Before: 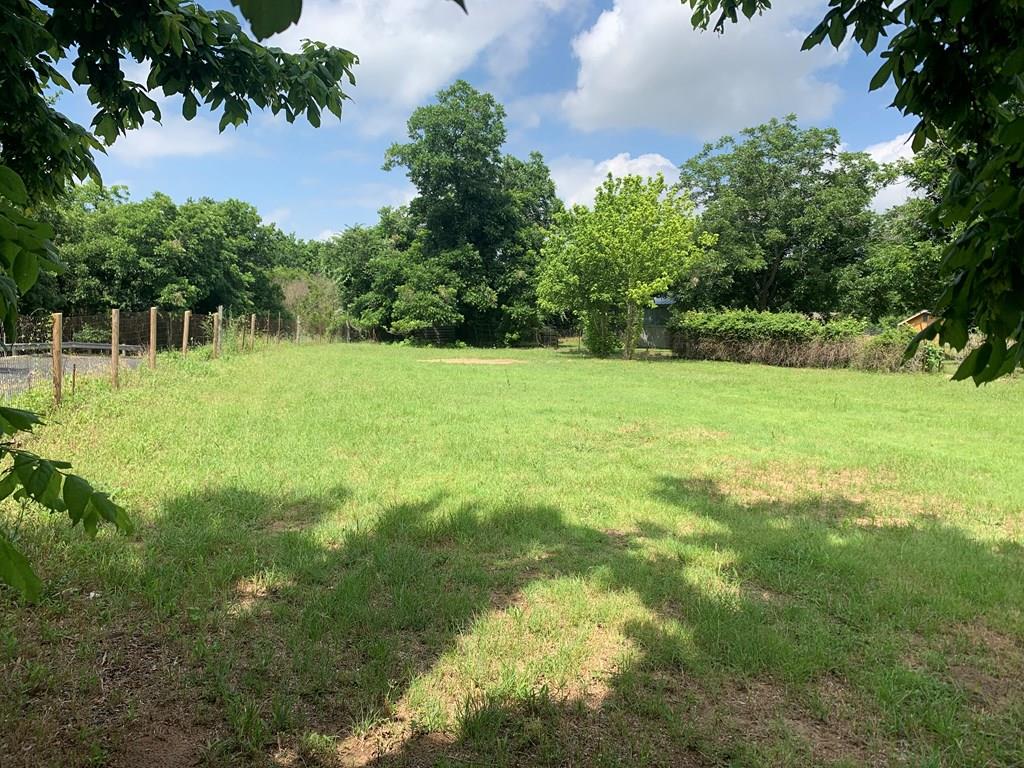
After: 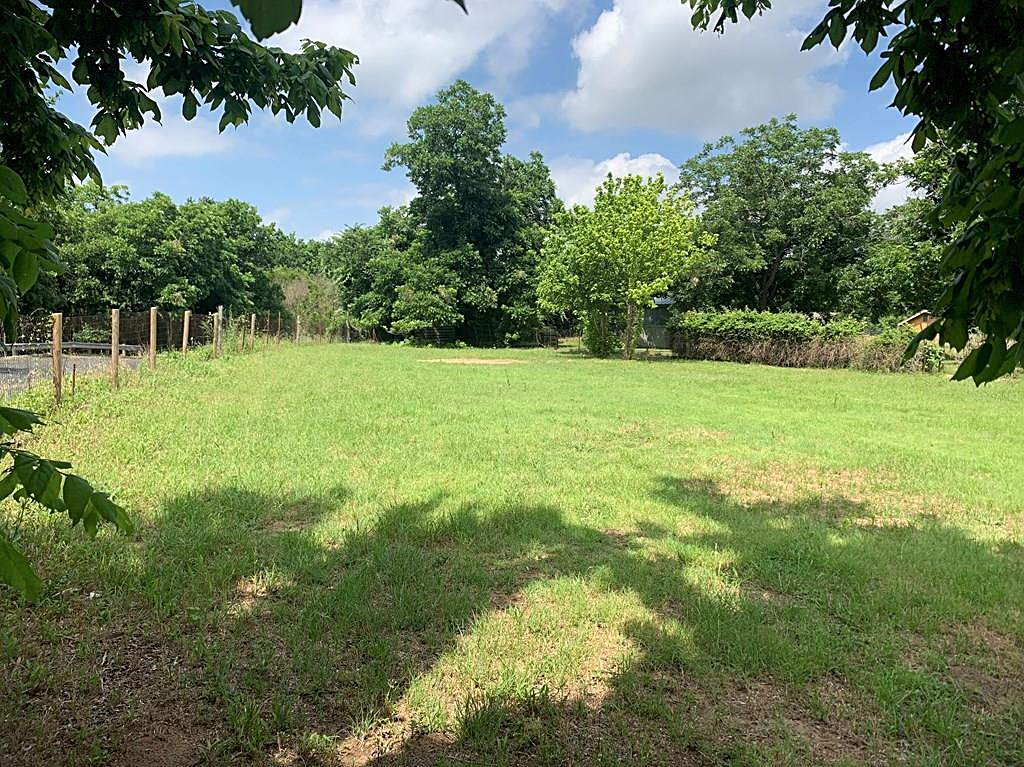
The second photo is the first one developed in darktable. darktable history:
crop: bottom 0.071%
sharpen: on, module defaults
vignetting: fall-off start 97.28%, fall-off radius 79%, brightness -0.462, saturation -0.3, width/height ratio 1.114, dithering 8-bit output, unbound false
